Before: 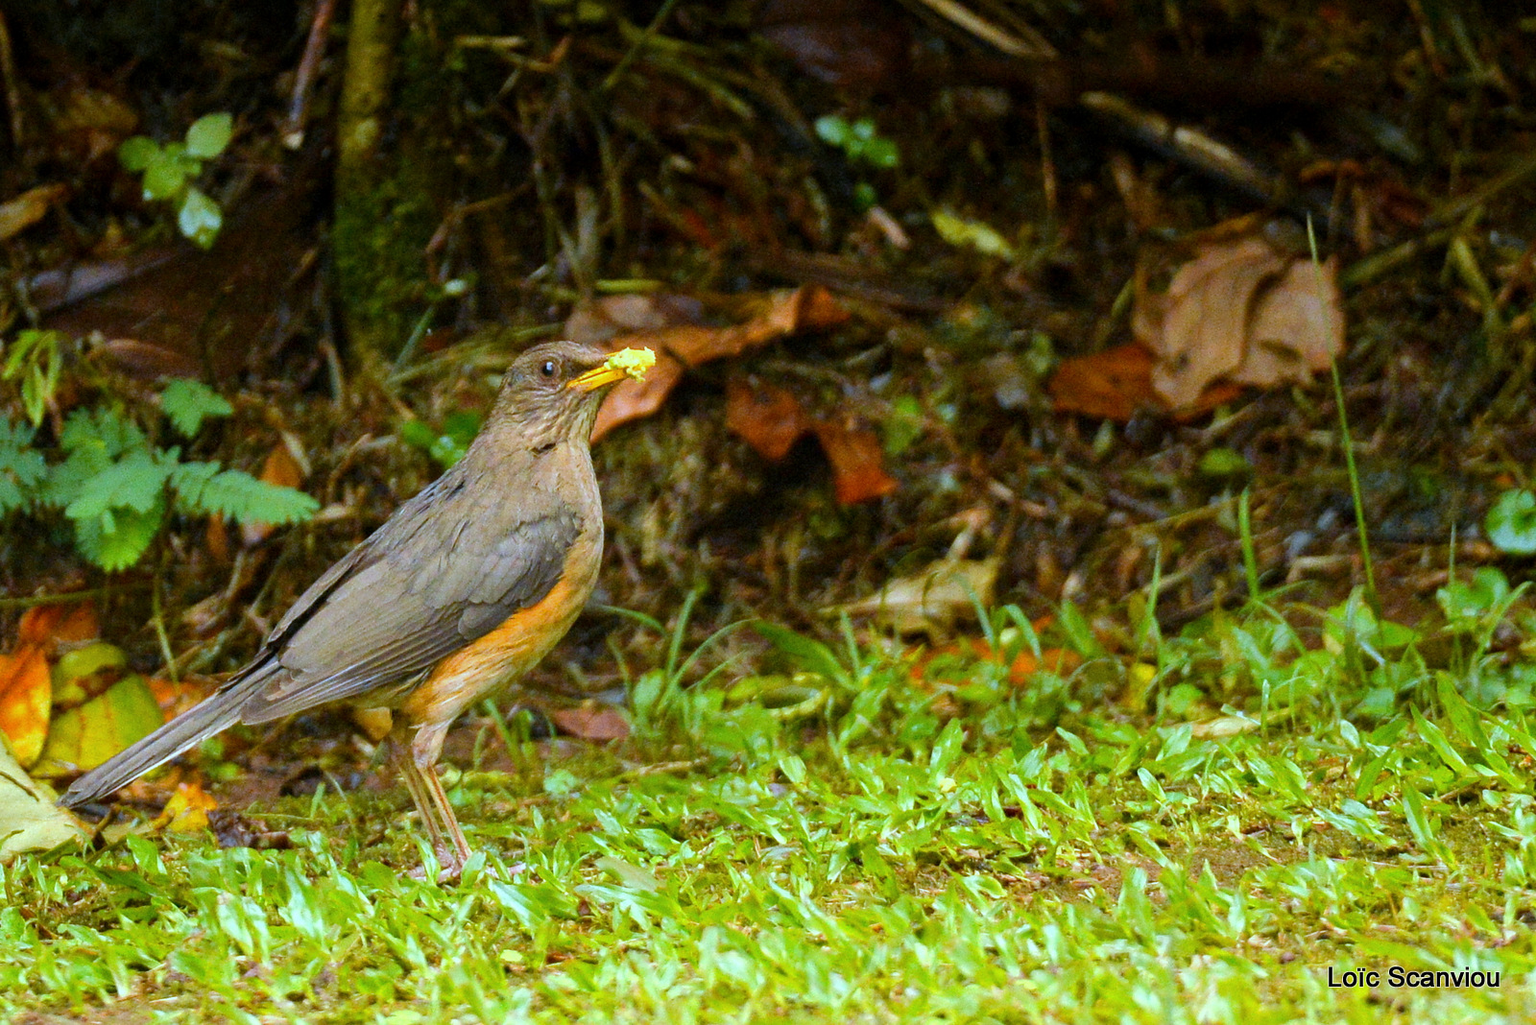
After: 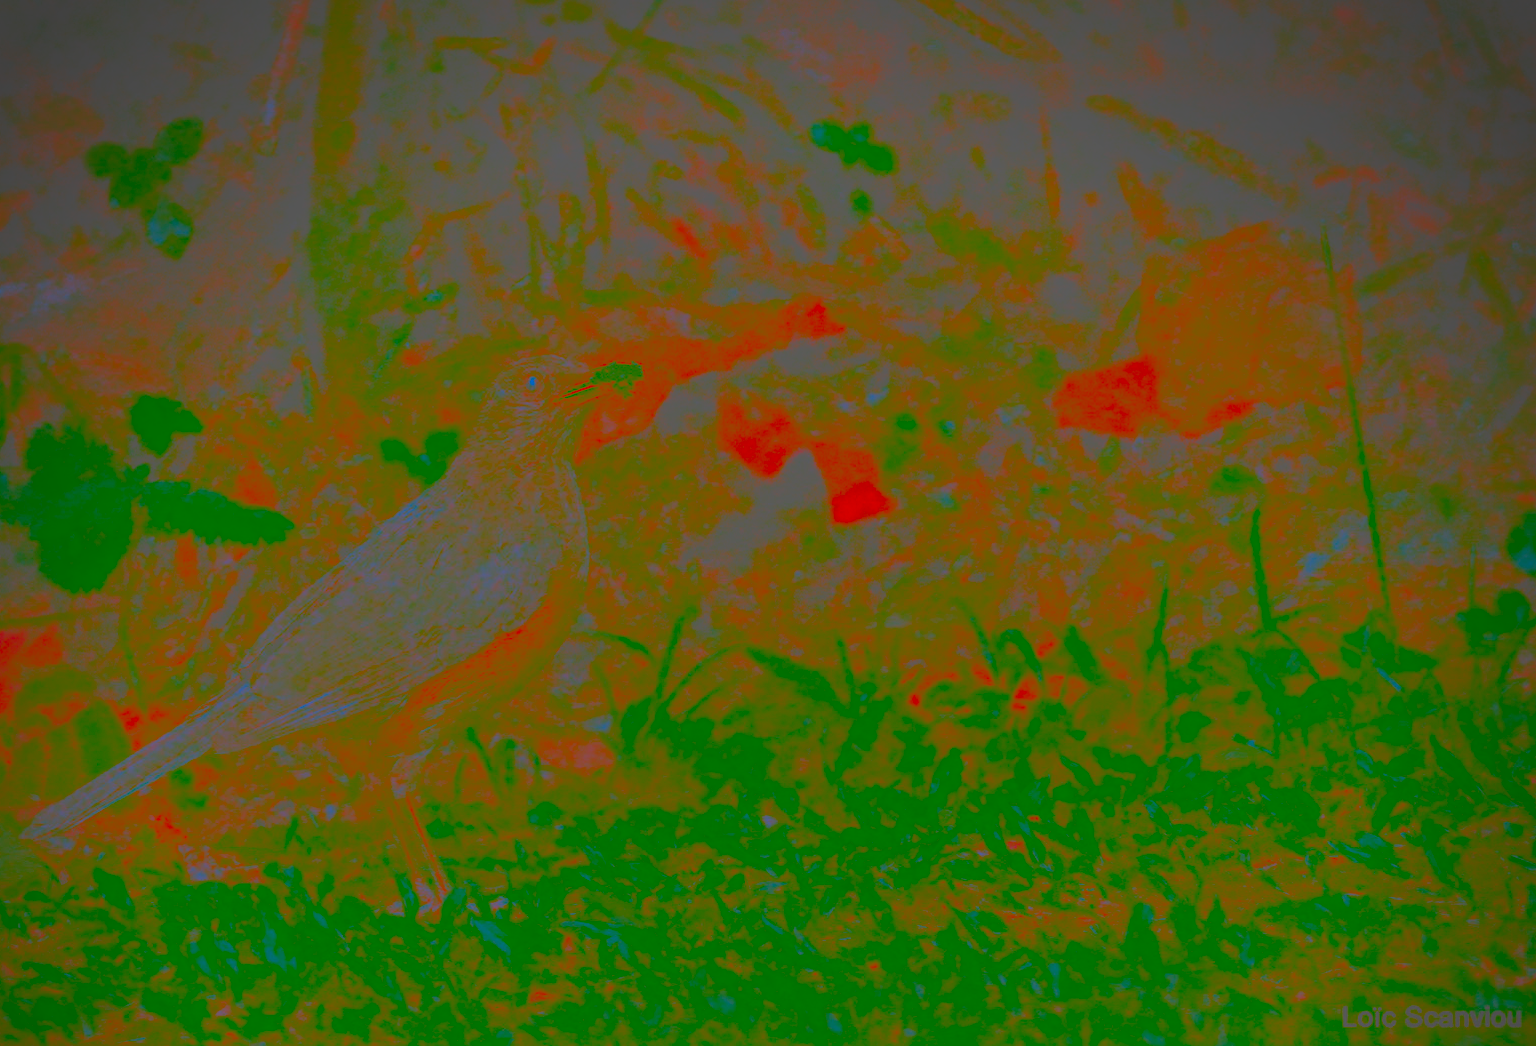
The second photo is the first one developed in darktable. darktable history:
vignetting: center (-0.027, 0.4)
crop and rotate: left 2.524%, right 1.289%, bottom 1.84%
sharpen: radius 2.19, amount 0.378, threshold 0.111
contrast brightness saturation: contrast -0.98, brightness -0.167, saturation 0.747
local contrast: on, module defaults
tone equalizer: -8 EV -0.494 EV, -7 EV -0.337 EV, -6 EV -0.079 EV, -5 EV 0.42 EV, -4 EV 0.956 EV, -3 EV 0.819 EV, -2 EV -0.006 EV, -1 EV 0.145 EV, +0 EV -0.024 EV
